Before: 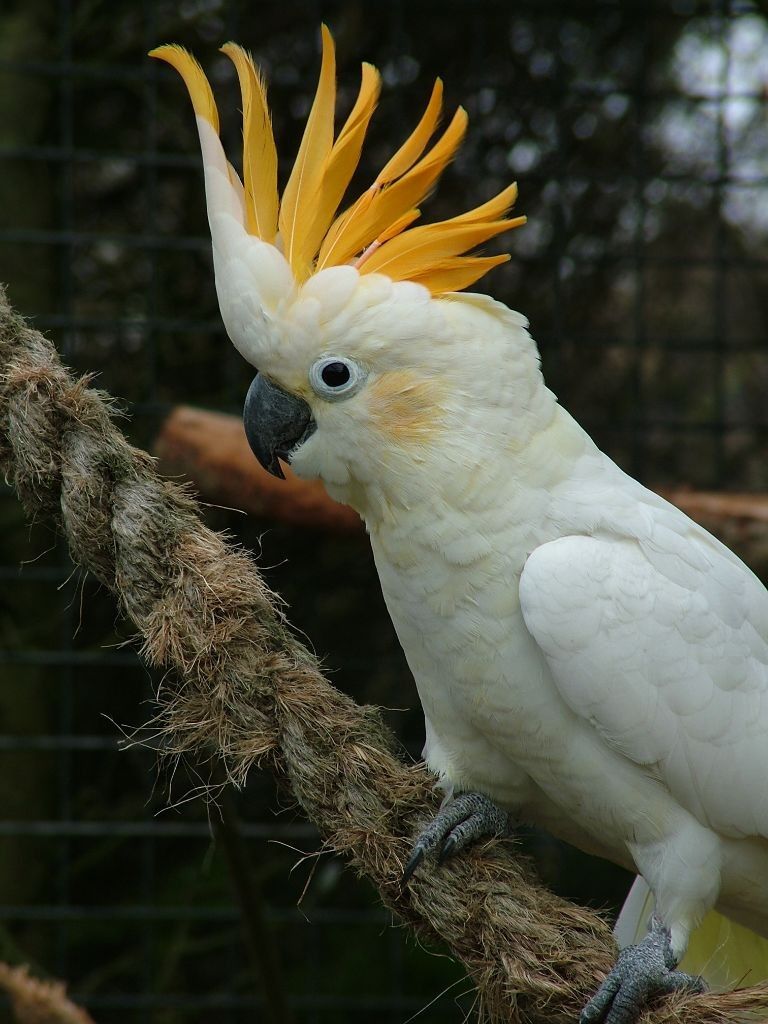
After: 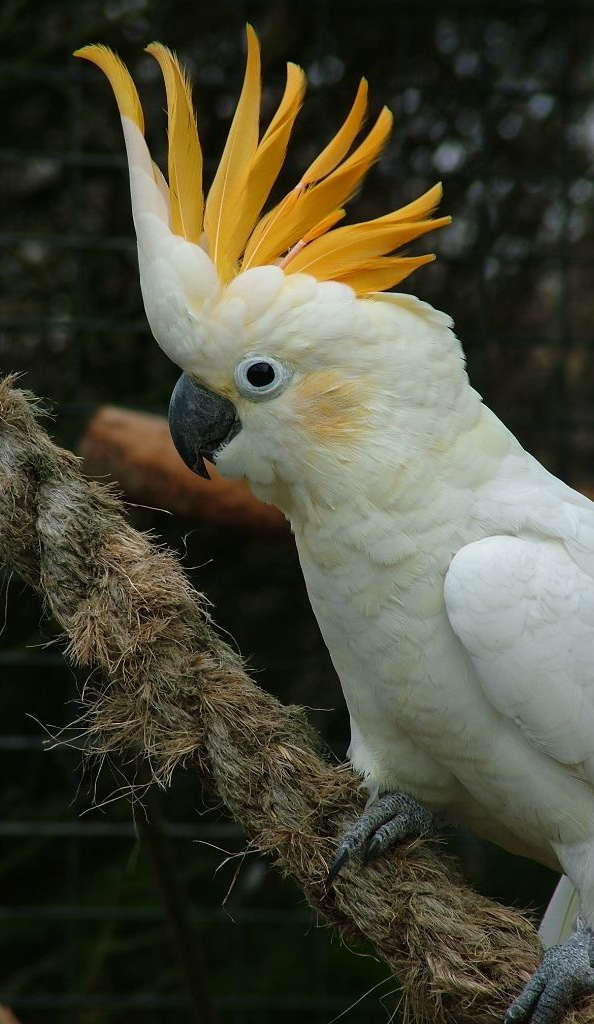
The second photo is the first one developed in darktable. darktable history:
white balance: emerald 1
crop: left 9.88%, right 12.664%
